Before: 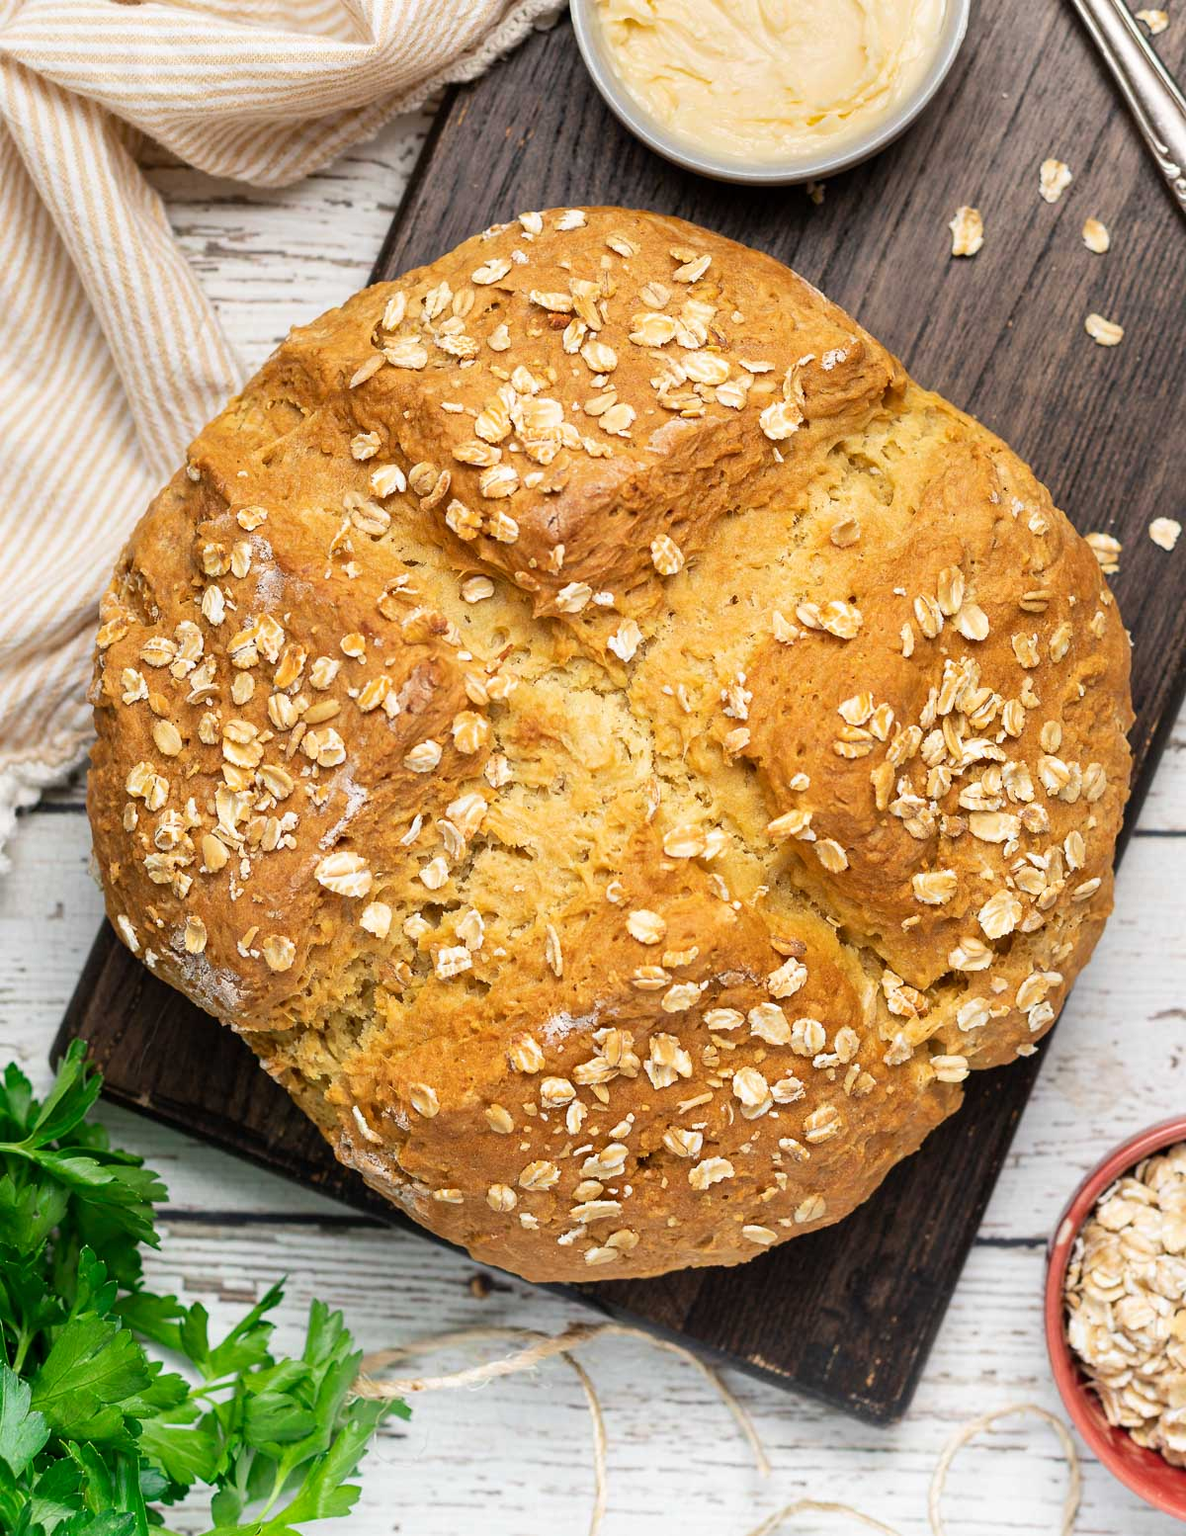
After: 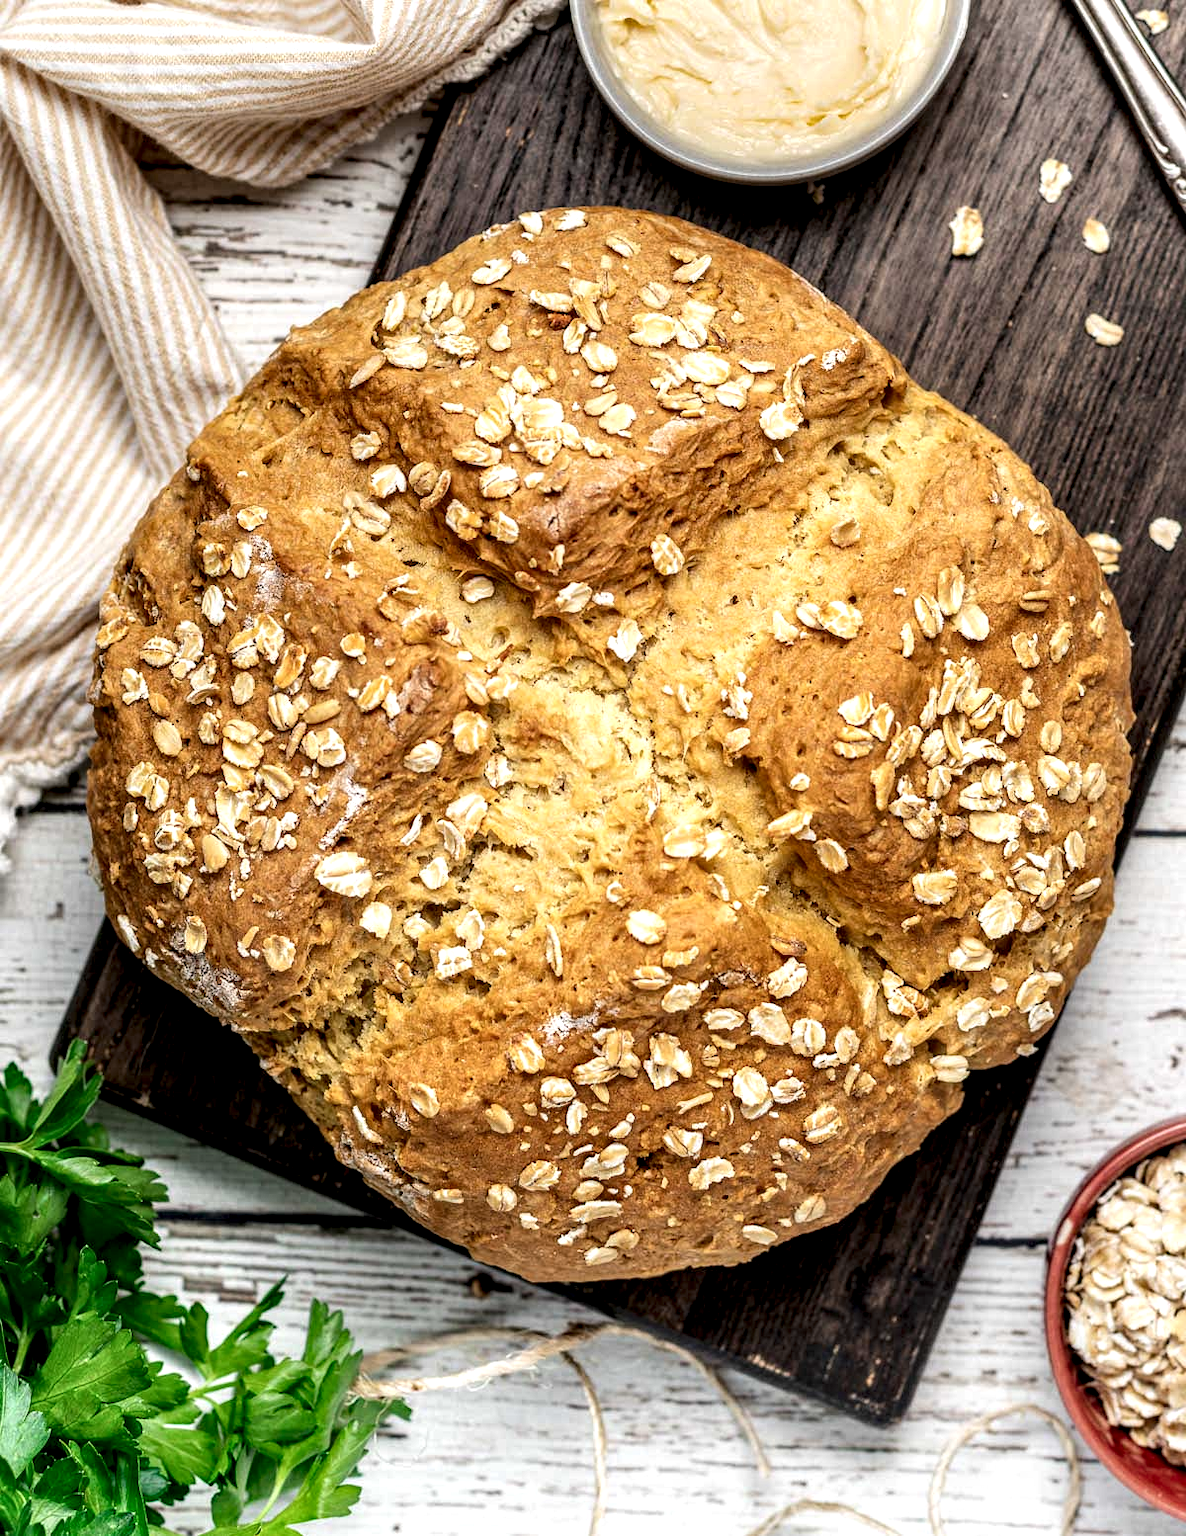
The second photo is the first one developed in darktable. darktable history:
local contrast: highlights 16%, detail 187%
color zones: curves: ch0 [(0, 0.5) (0.143, 0.52) (0.286, 0.5) (0.429, 0.5) (0.571, 0.5) (0.714, 0.5) (0.857, 0.5) (1, 0.5)]; ch1 [(0, 0.489) (0.155, 0.45) (0.286, 0.466) (0.429, 0.5) (0.571, 0.5) (0.714, 0.5) (0.857, 0.5) (1, 0.489)]
